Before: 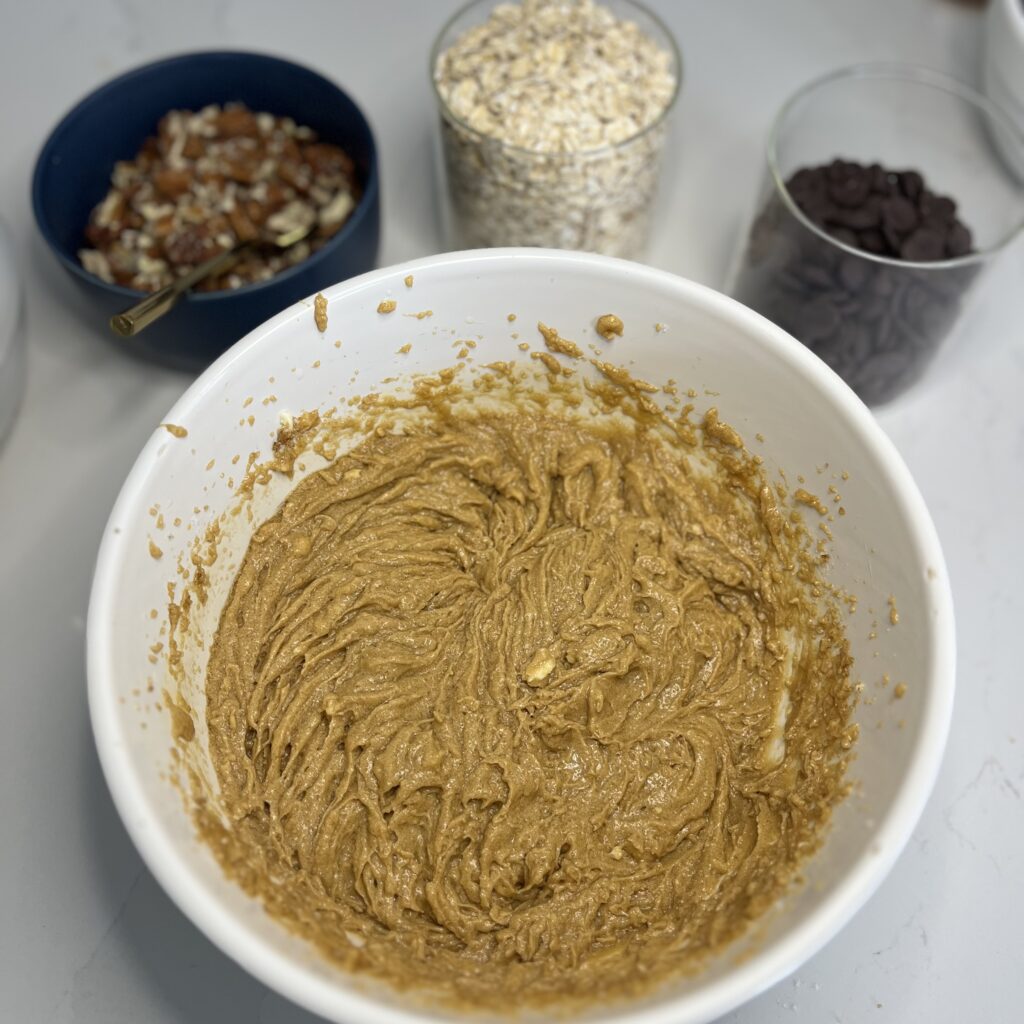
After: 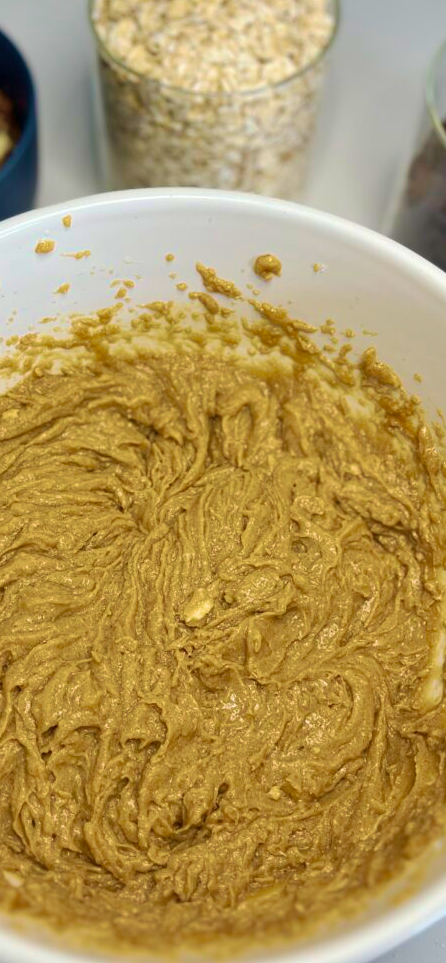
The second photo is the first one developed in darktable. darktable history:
crop: left 33.442%, top 5.947%, right 22.97%
shadows and highlights: shadows 20.83, highlights -35.85, soften with gaussian
base curve: curves: ch0 [(0, 0) (0.262, 0.32) (0.722, 0.705) (1, 1)], preserve colors none
velvia: strength 67.29%, mid-tones bias 0.968
